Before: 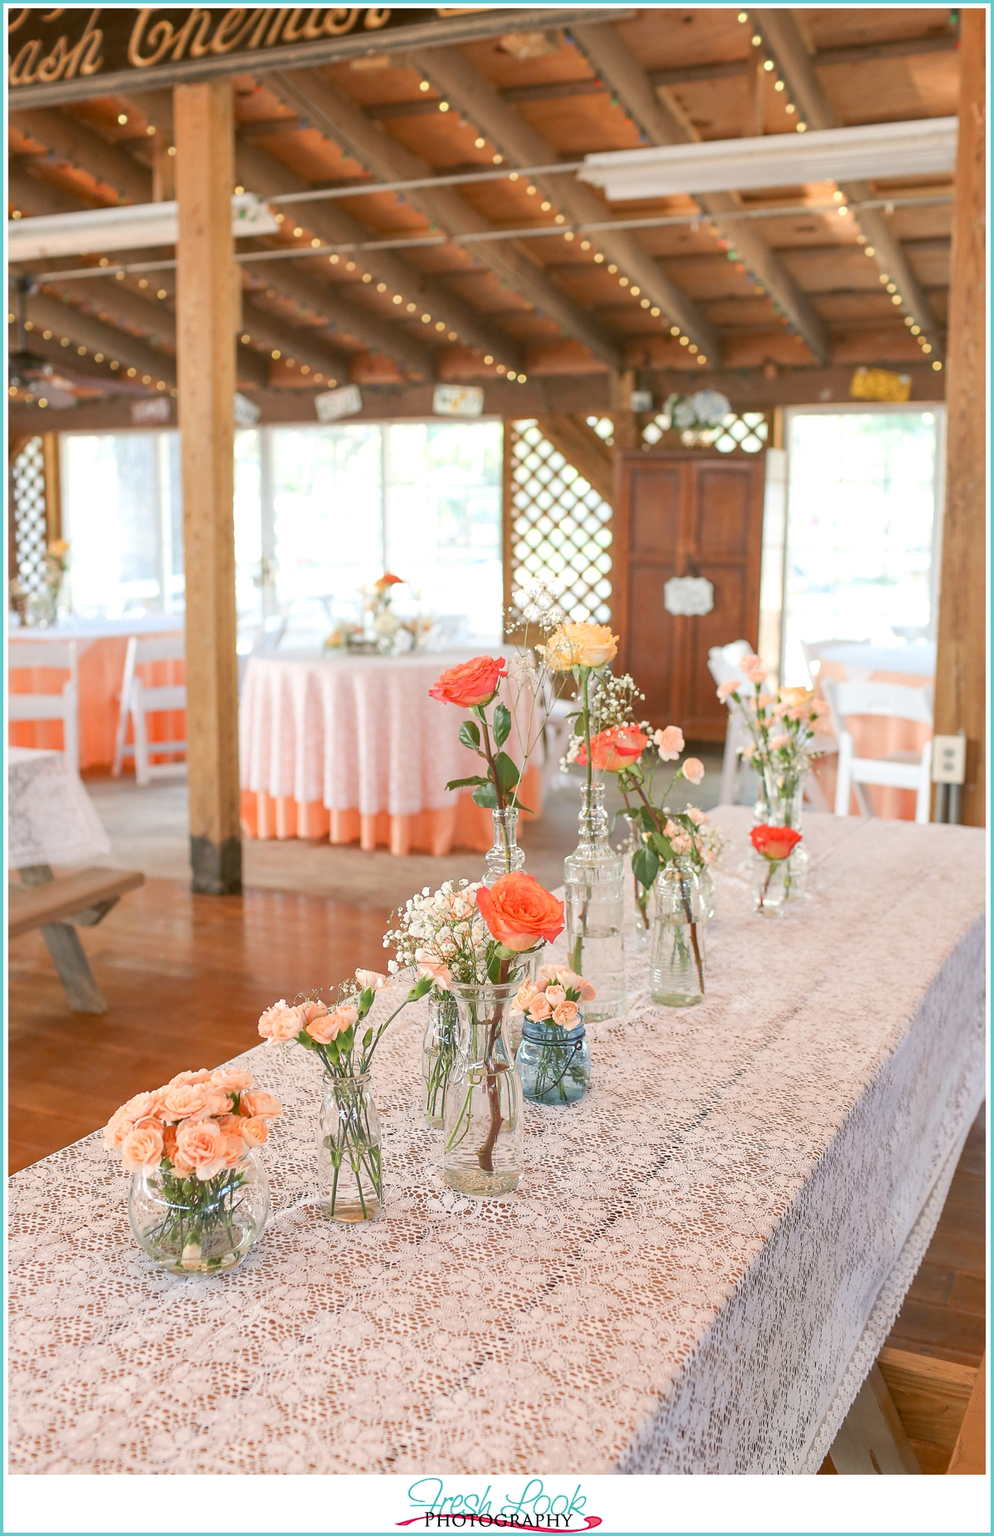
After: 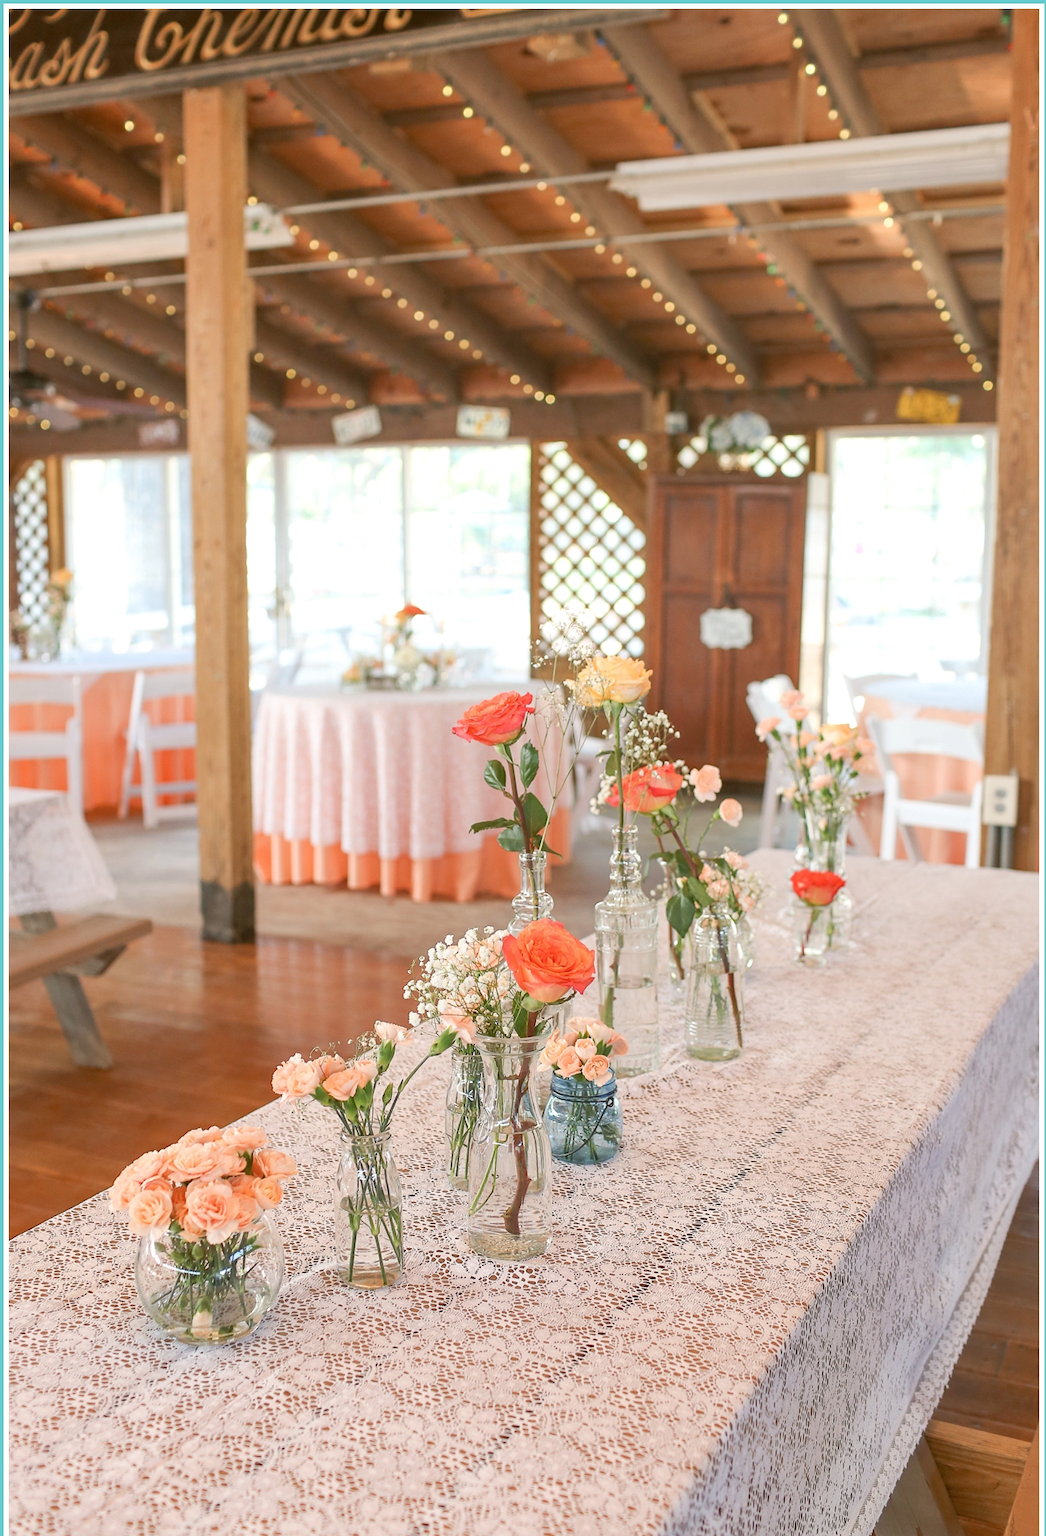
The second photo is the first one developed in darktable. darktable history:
crop and rotate: top 0%, bottom 5.097%
color balance rgb: perceptual saturation grading › global saturation -3%
